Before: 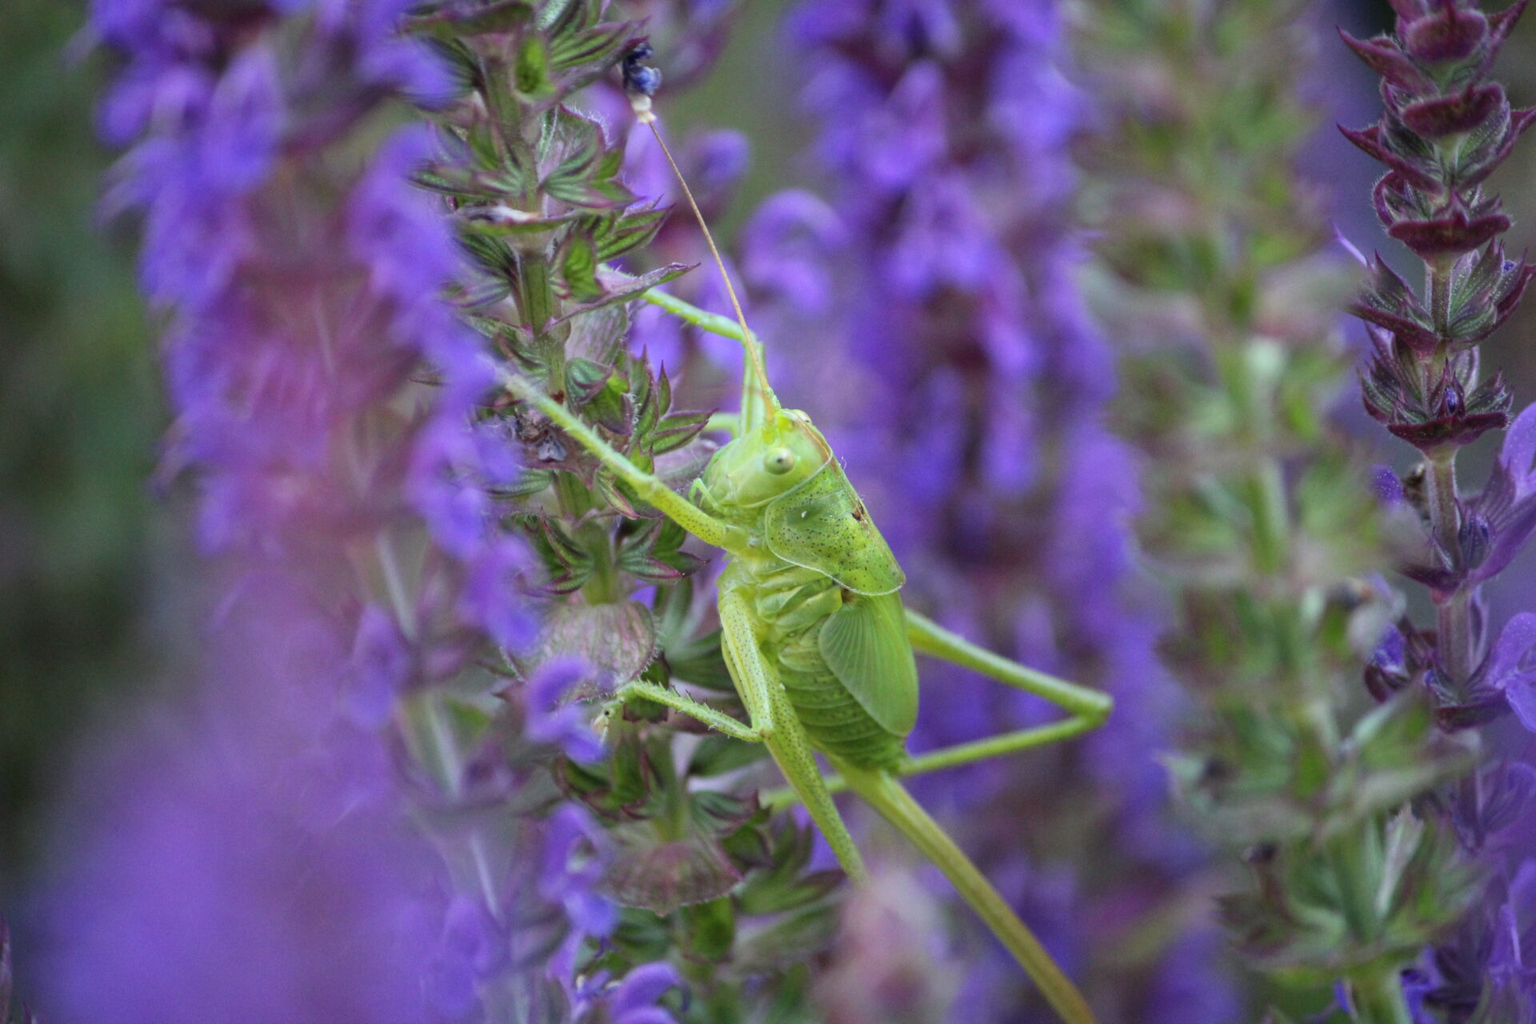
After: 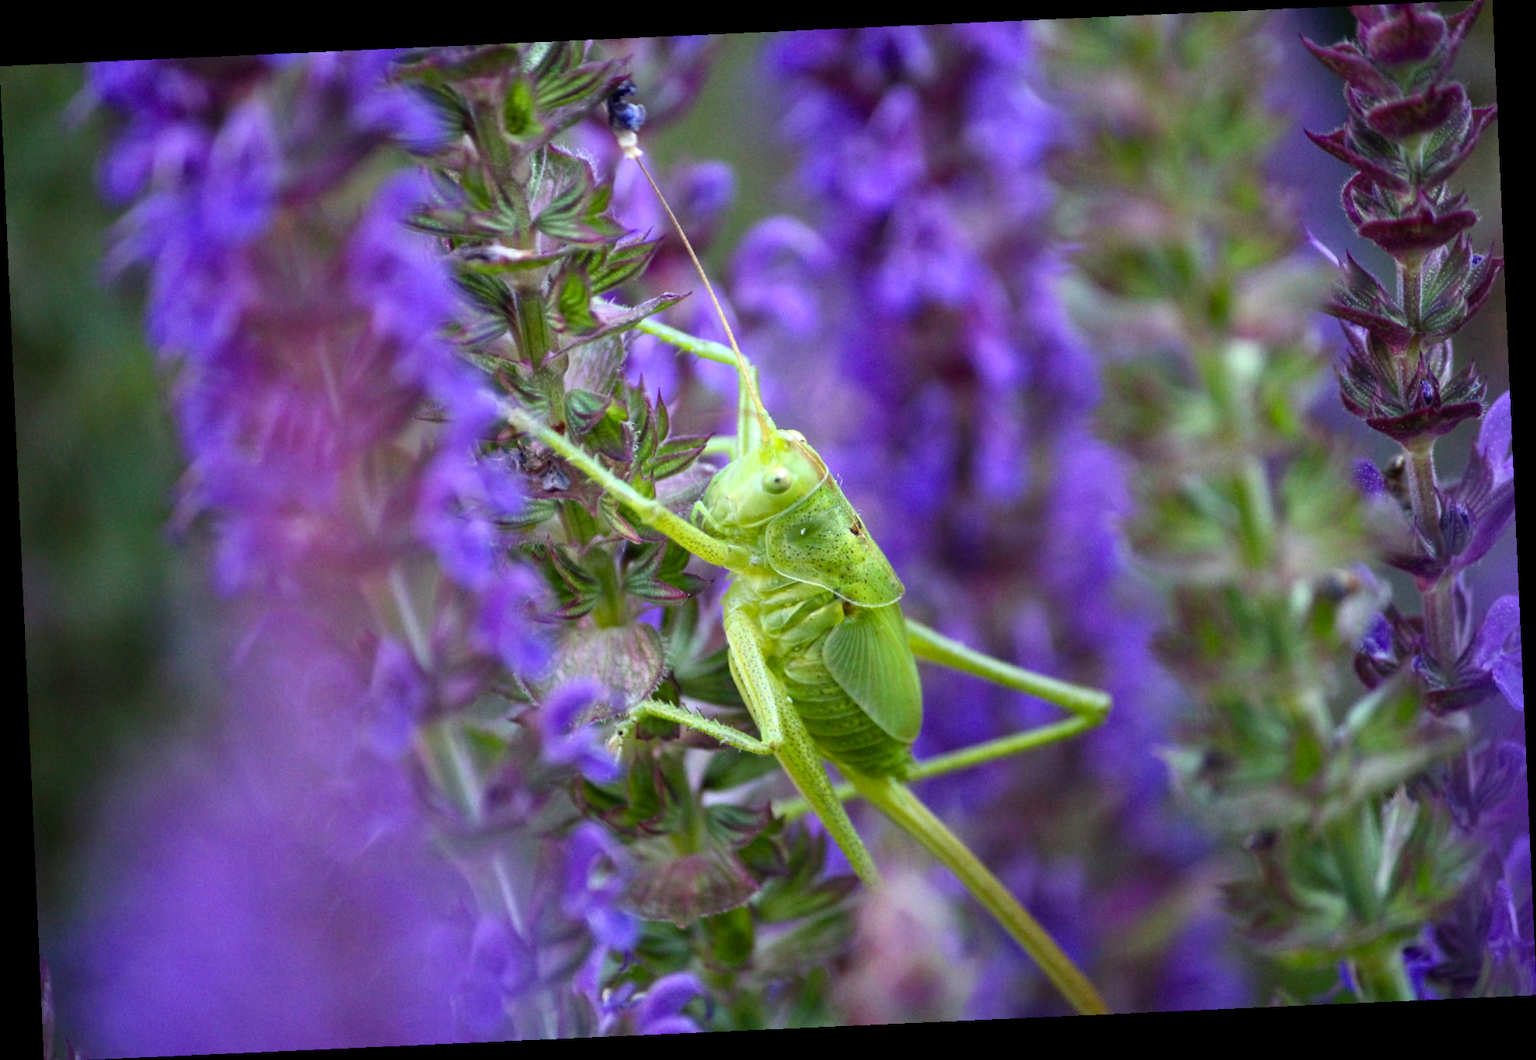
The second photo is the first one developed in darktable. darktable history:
rotate and perspective: rotation -2.56°, automatic cropping off
color balance rgb: shadows lift › luminance -20%, power › hue 72.24°, highlights gain › luminance 15%, global offset › hue 171.6°, perceptual saturation grading › global saturation 14.09%, perceptual saturation grading › highlights -25%, perceptual saturation grading › shadows 25%, global vibrance 25%, contrast 10%
